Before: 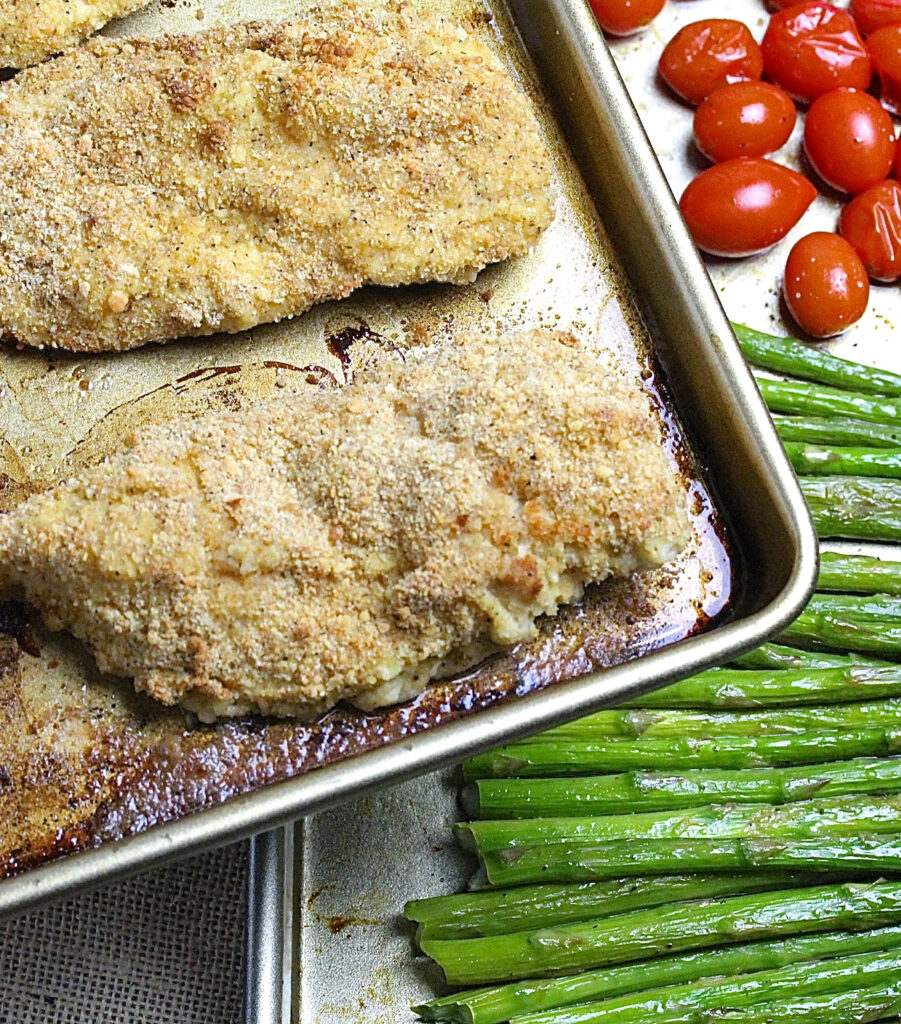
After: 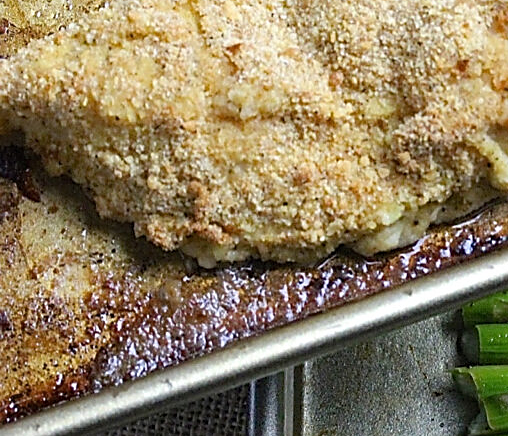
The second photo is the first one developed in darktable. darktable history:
sharpen: radius 1.864, amount 0.398, threshold 1.271
crop: top 44.483%, right 43.593%, bottom 12.892%
